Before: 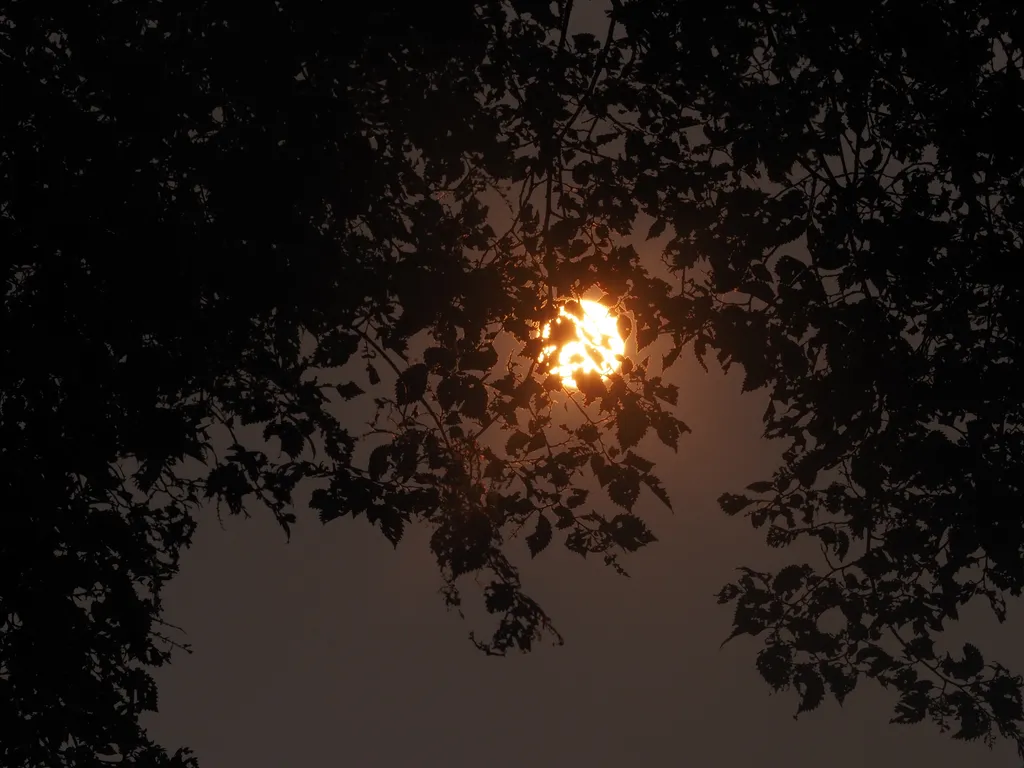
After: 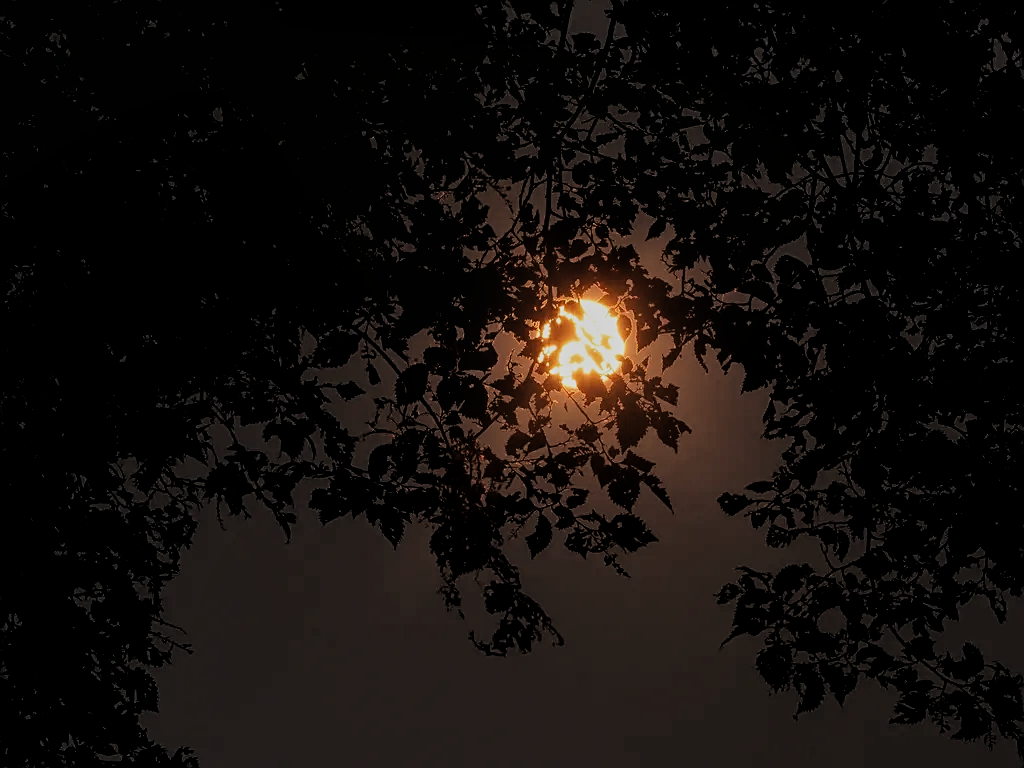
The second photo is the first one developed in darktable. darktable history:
filmic rgb: black relative exposure -5.07 EV, white relative exposure 3.96 EV, hardness 2.87, contrast 1.3
sharpen: on, module defaults
local contrast: detail 110%
shadows and highlights: shadows 24.23, highlights -78.01, soften with gaussian
